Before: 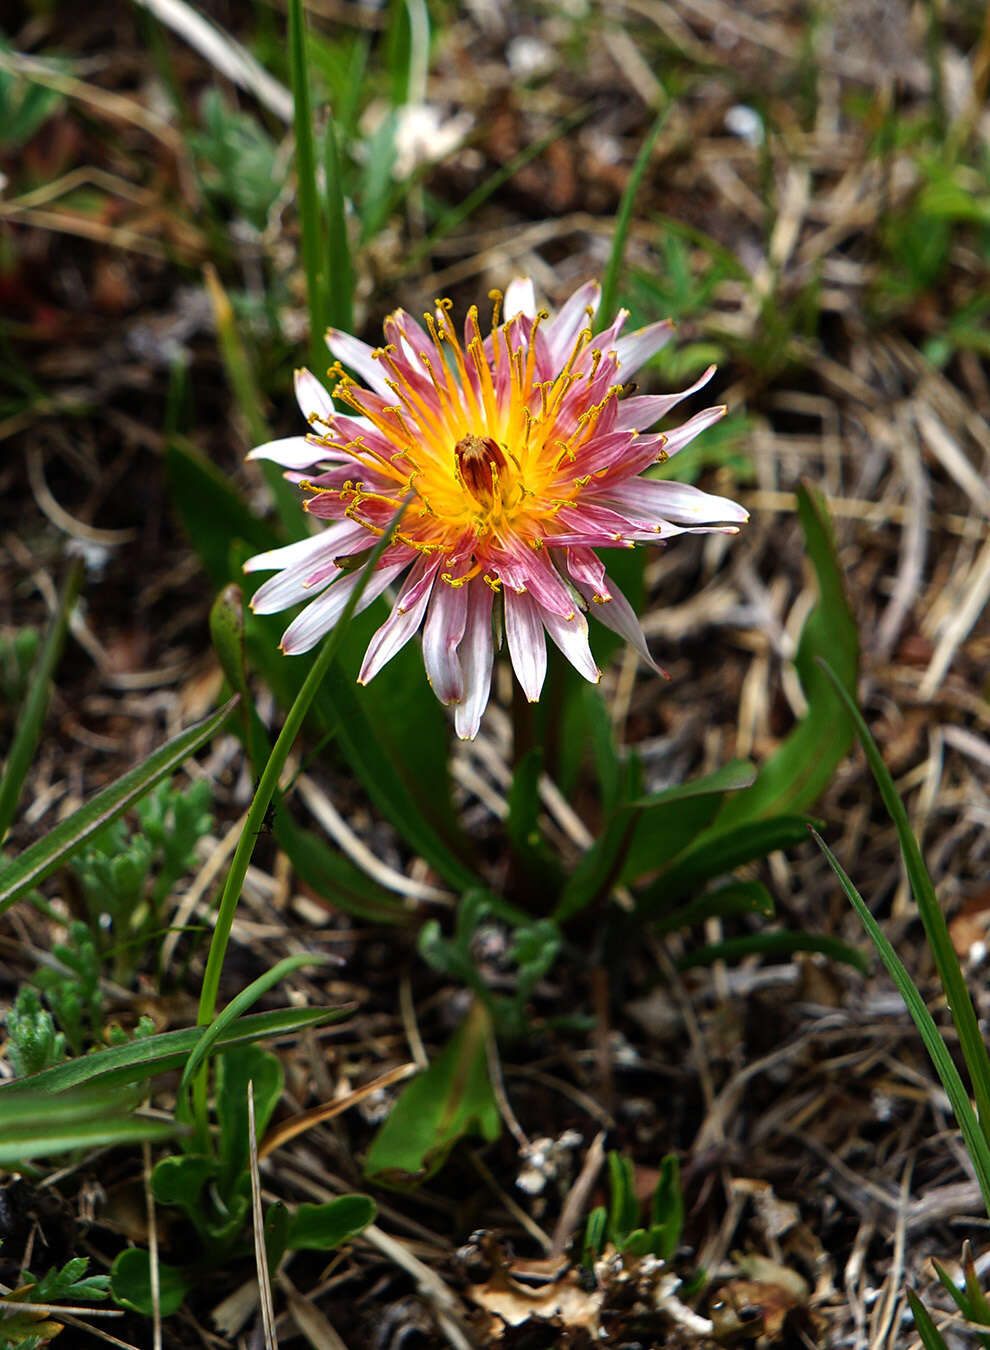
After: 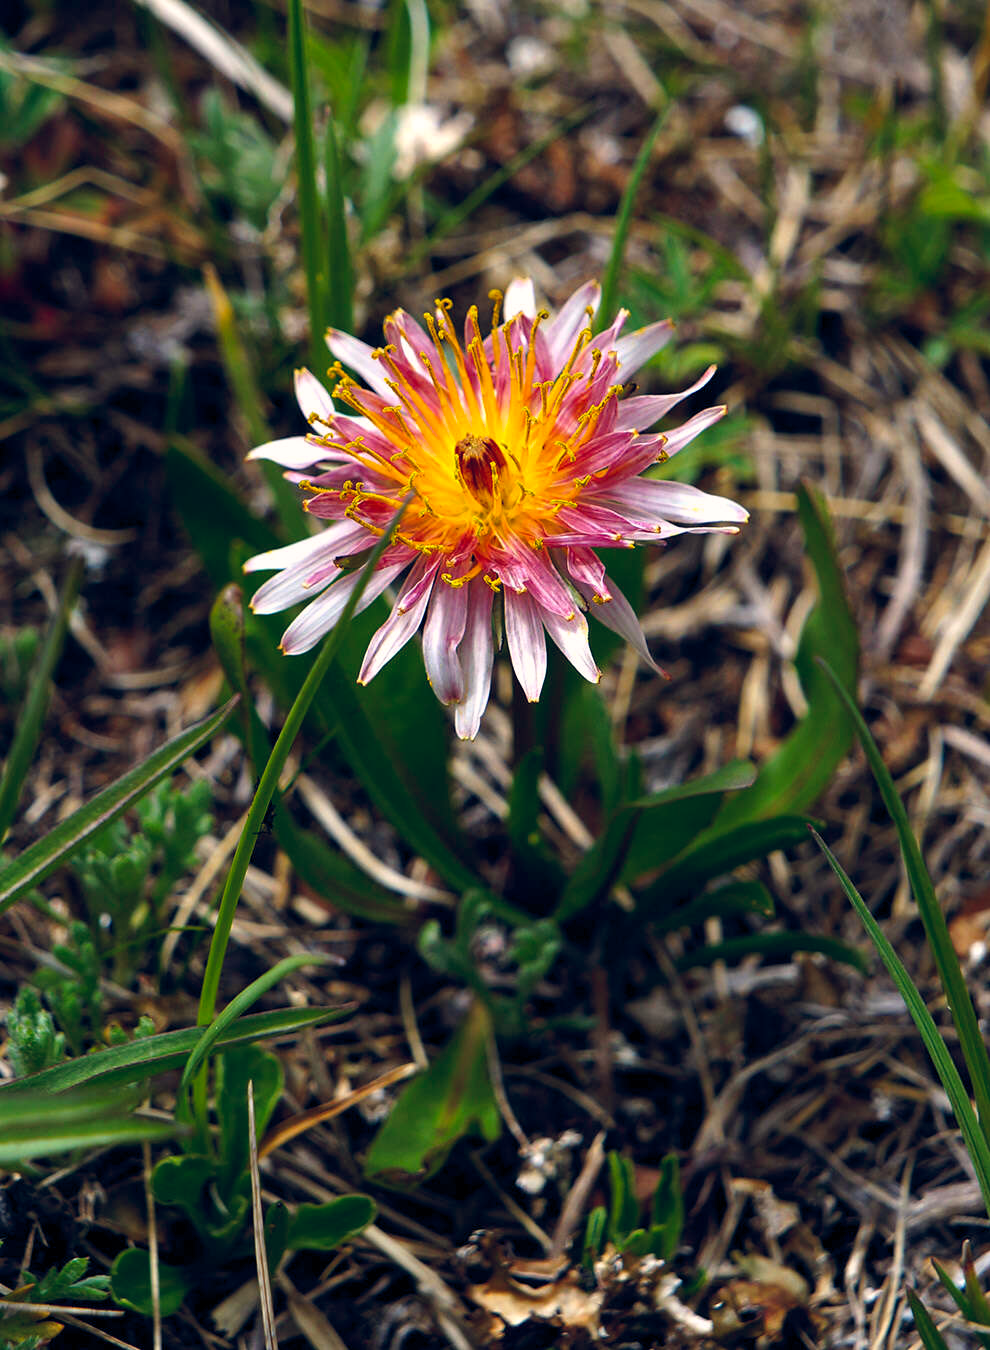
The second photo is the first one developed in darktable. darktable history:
tone equalizer: on, module defaults
color balance rgb: shadows lift › hue 87.51°, highlights gain › chroma 1.35%, highlights gain › hue 55.1°, global offset › chroma 0.13%, global offset › hue 253.66°, perceptual saturation grading › global saturation 16.38%
